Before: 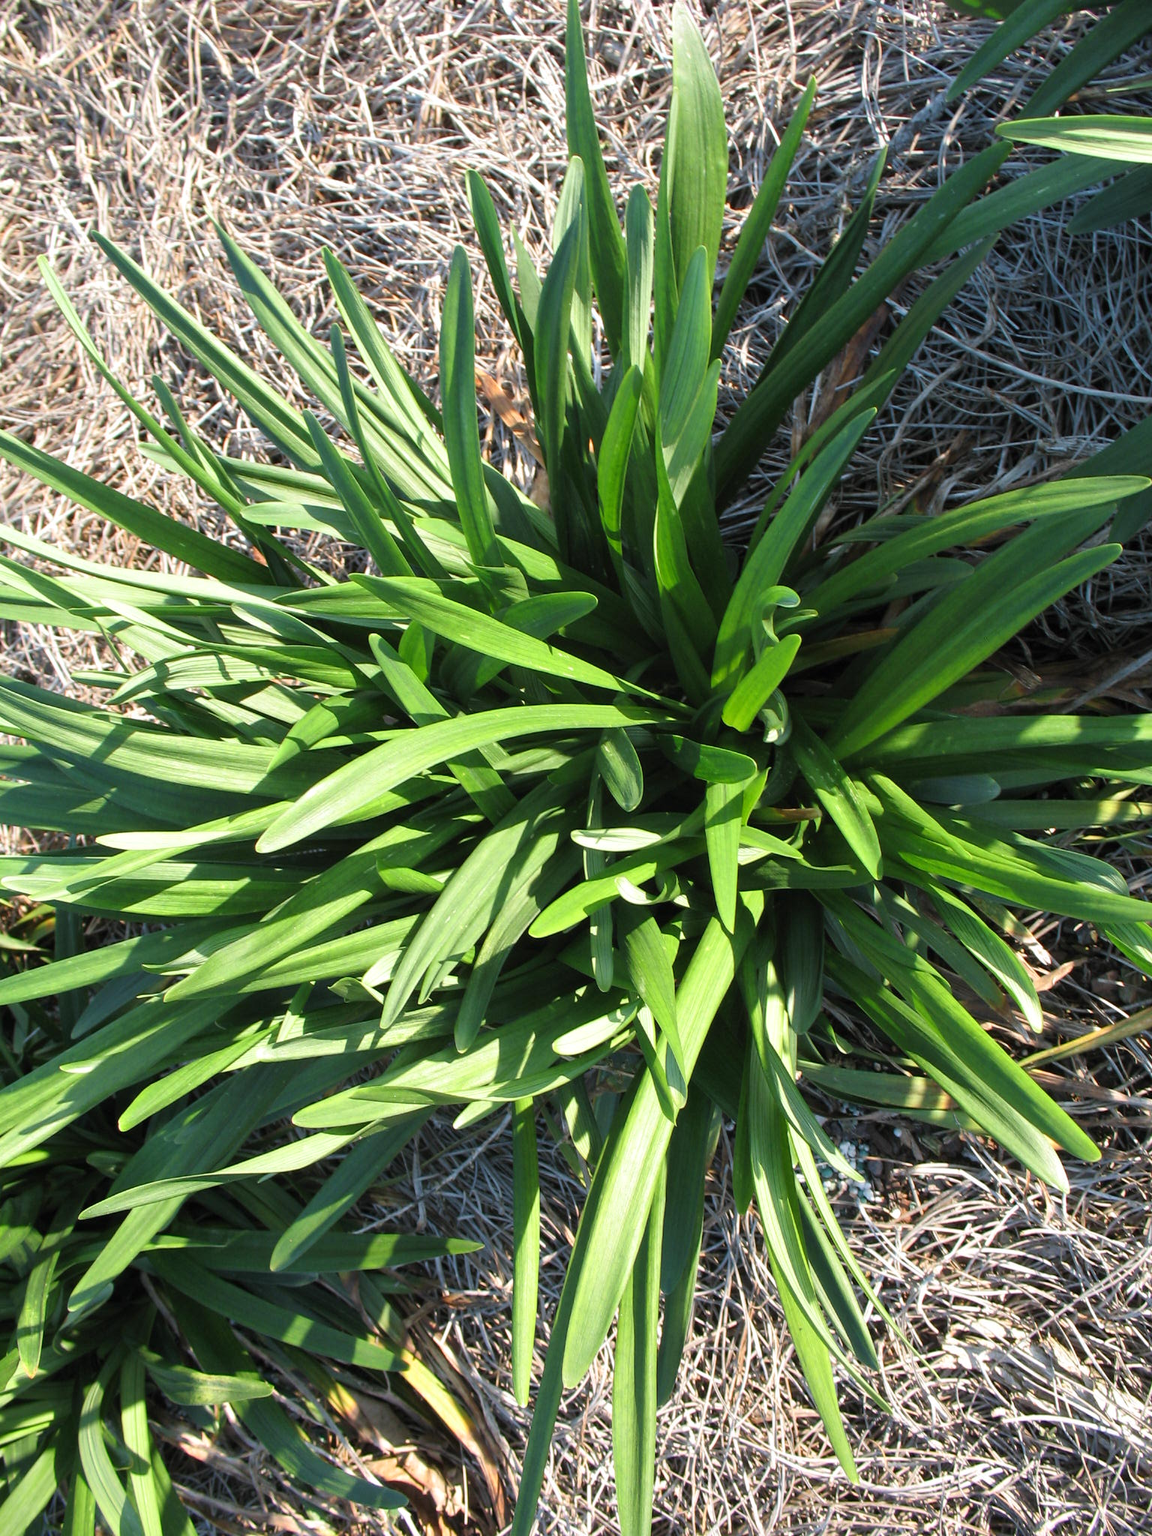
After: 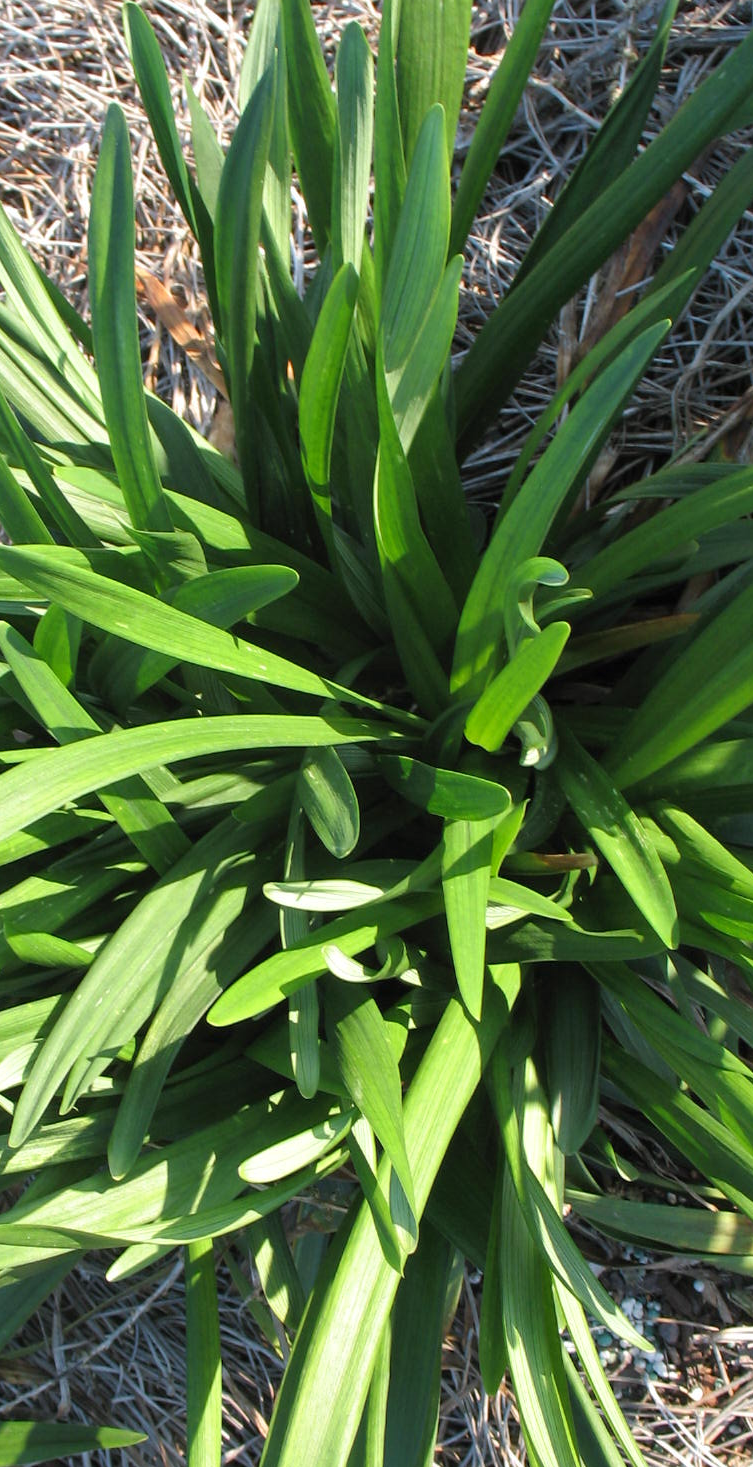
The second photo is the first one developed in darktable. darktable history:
crop: left 32.453%, top 10.986%, right 18.484%, bottom 17.366%
shadows and highlights: shadows 24.83, highlights -25.37
